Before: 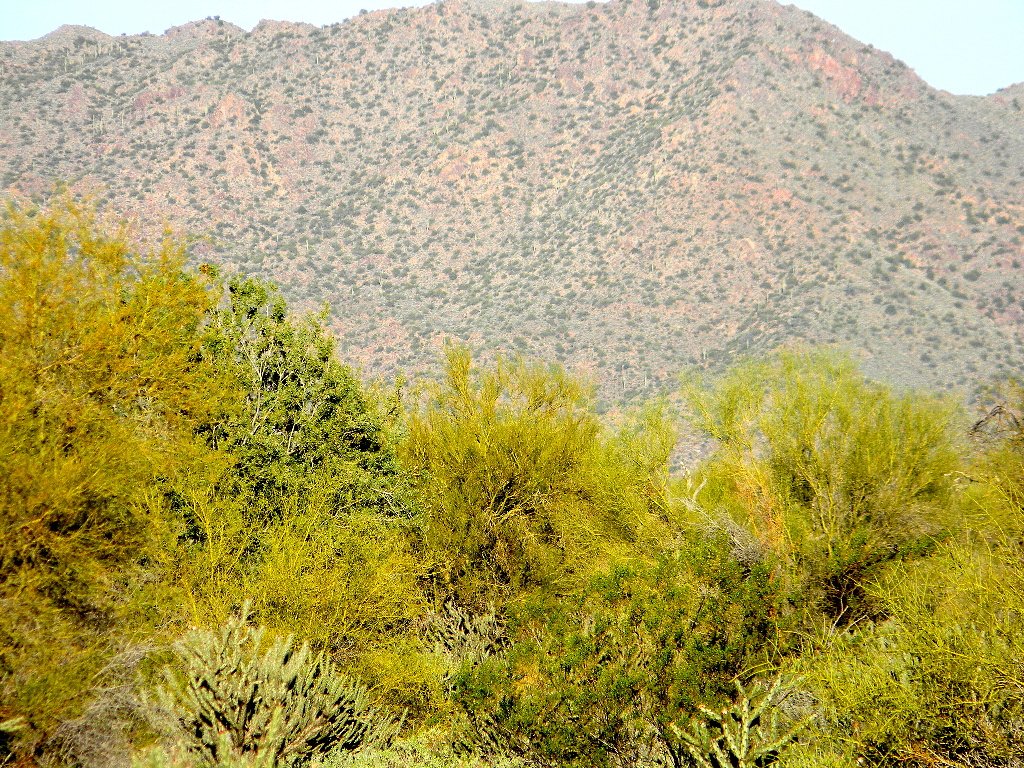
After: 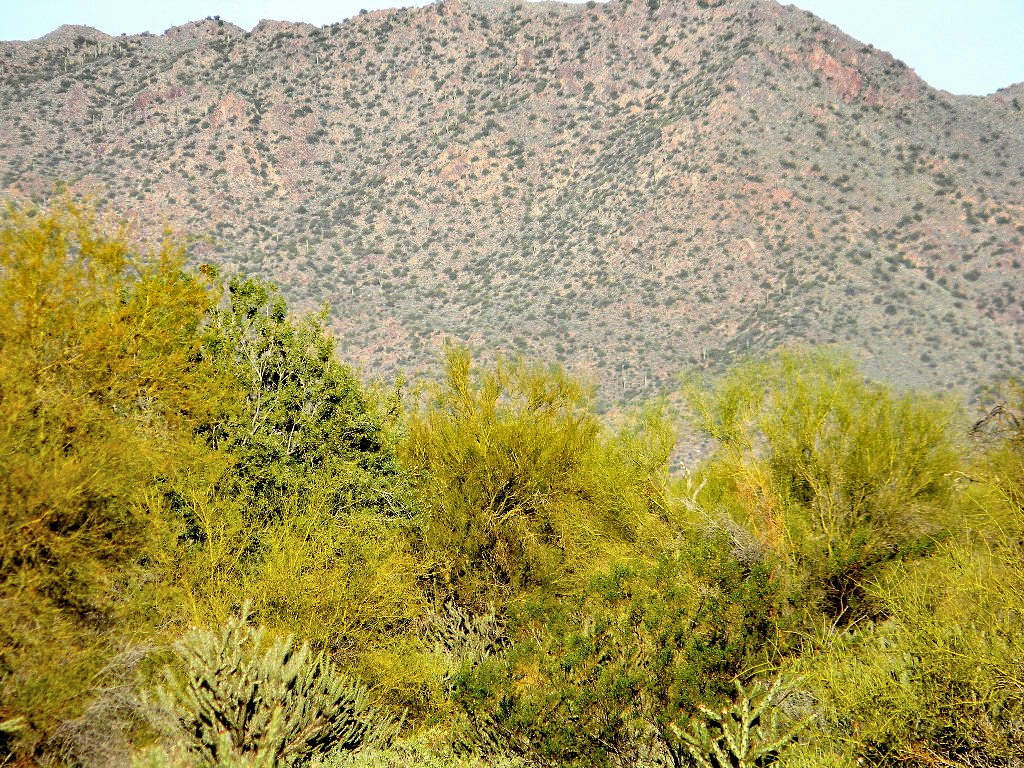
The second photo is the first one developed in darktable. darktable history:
shadows and highlights: soften with gaussian
contrast brightness saturation: saturation -0.05
